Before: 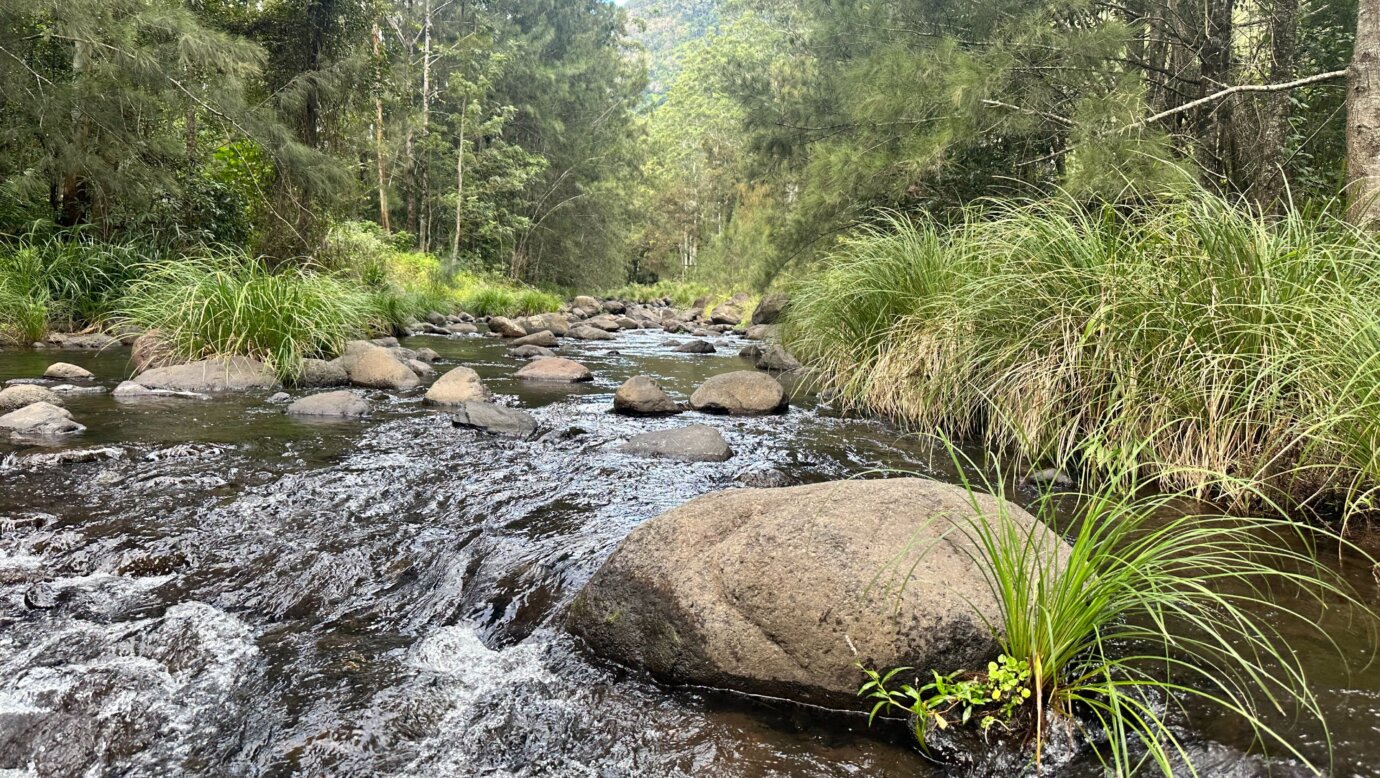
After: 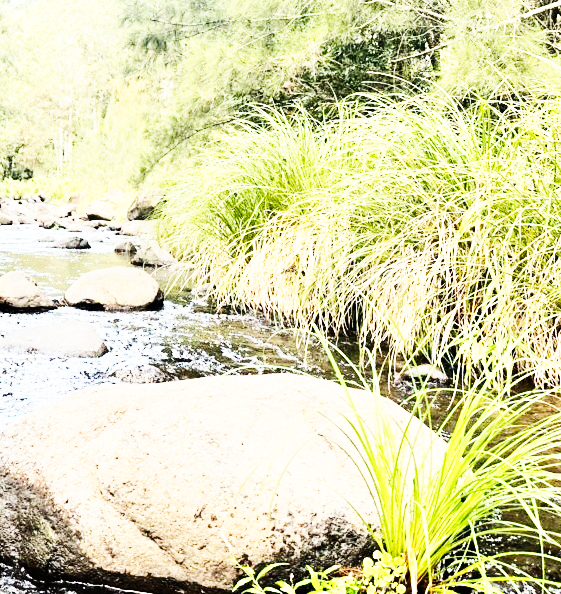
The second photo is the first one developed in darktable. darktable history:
base curve: curves: ch0 [(0, 0) (0.007, 0.004) (0.027, 0.03) (0.046, 0.07) (0.207, 0.54) (0.442, 0.872) (0.673, 0.972) (1, 1)], preserve colors none
crop: left 45.291%, top 13.489%, right 13.988%, bottom 10.159%
tone equalizer: -7 EV 0.143 EV, -6 EV 0.597 EV, -5 EV 1.11 EV, -4 EV 1.3 EV, -3 EV 1.13 EV, -2 EV 0.6 EV, -1 EV 0.15 EV, edges refinement/feathering 500, mask exposure compensation -1.57 EV, preserve details no
